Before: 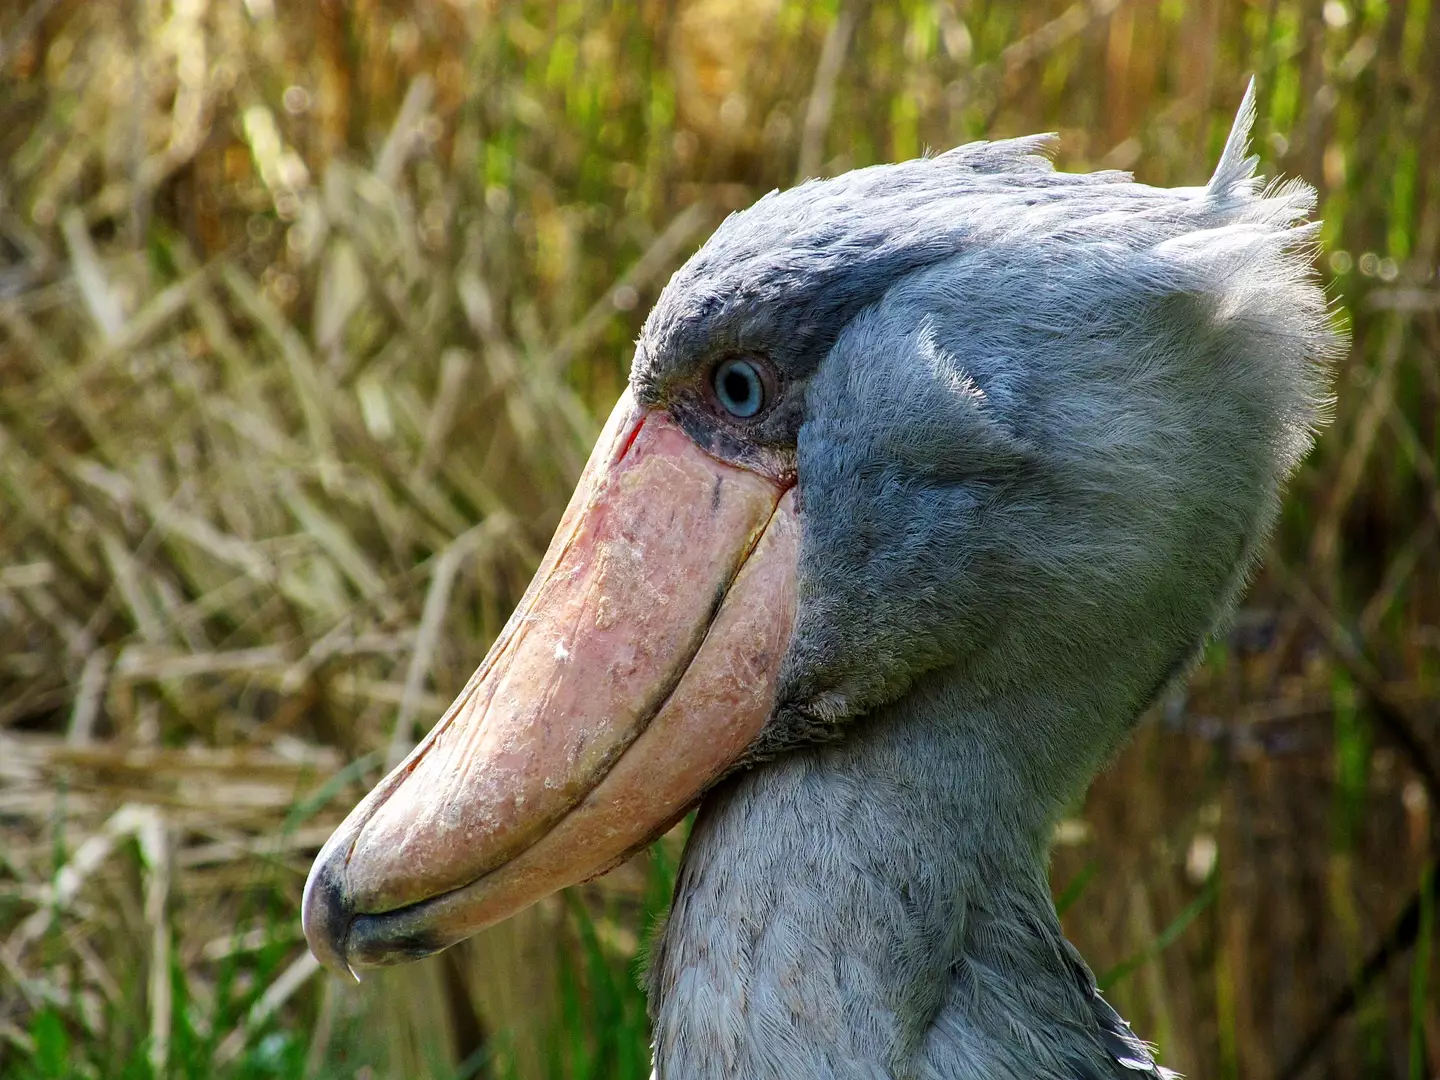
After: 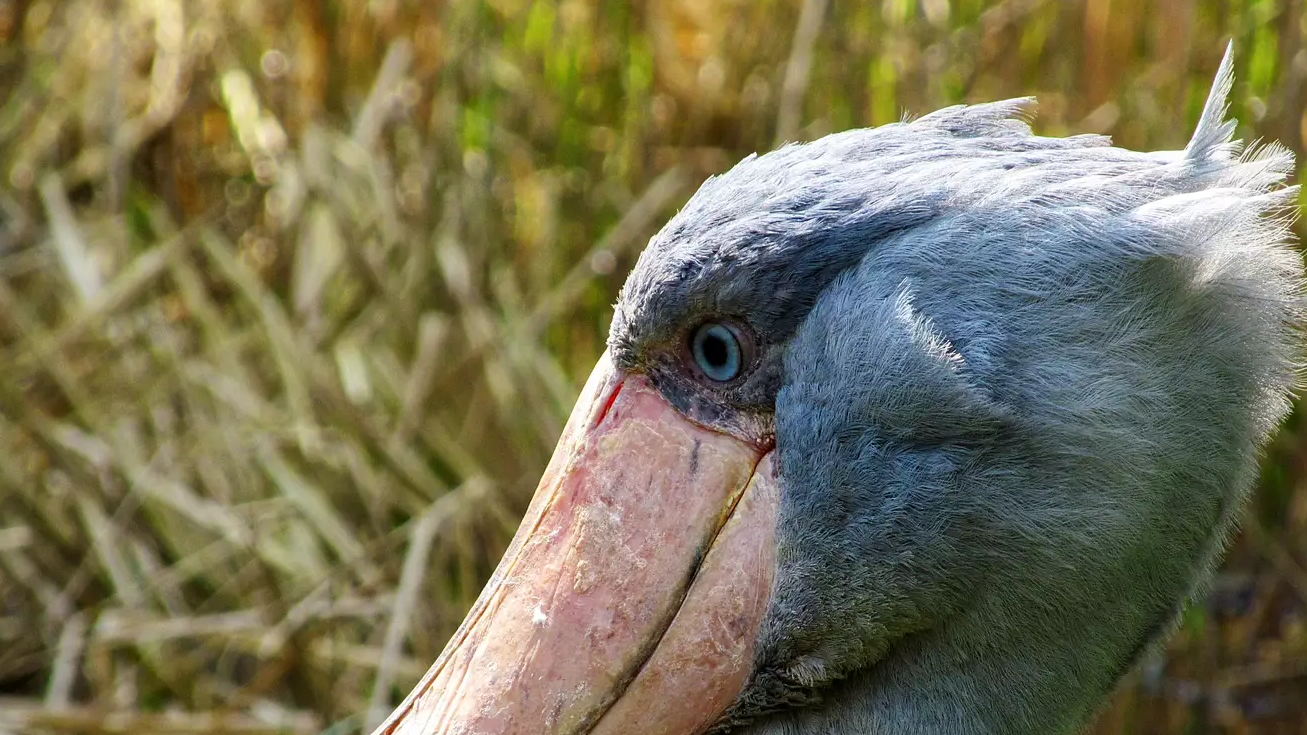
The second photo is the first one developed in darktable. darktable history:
crop: left 1.543%, top 3.413%, right 7.632%, bottom 28.473%
